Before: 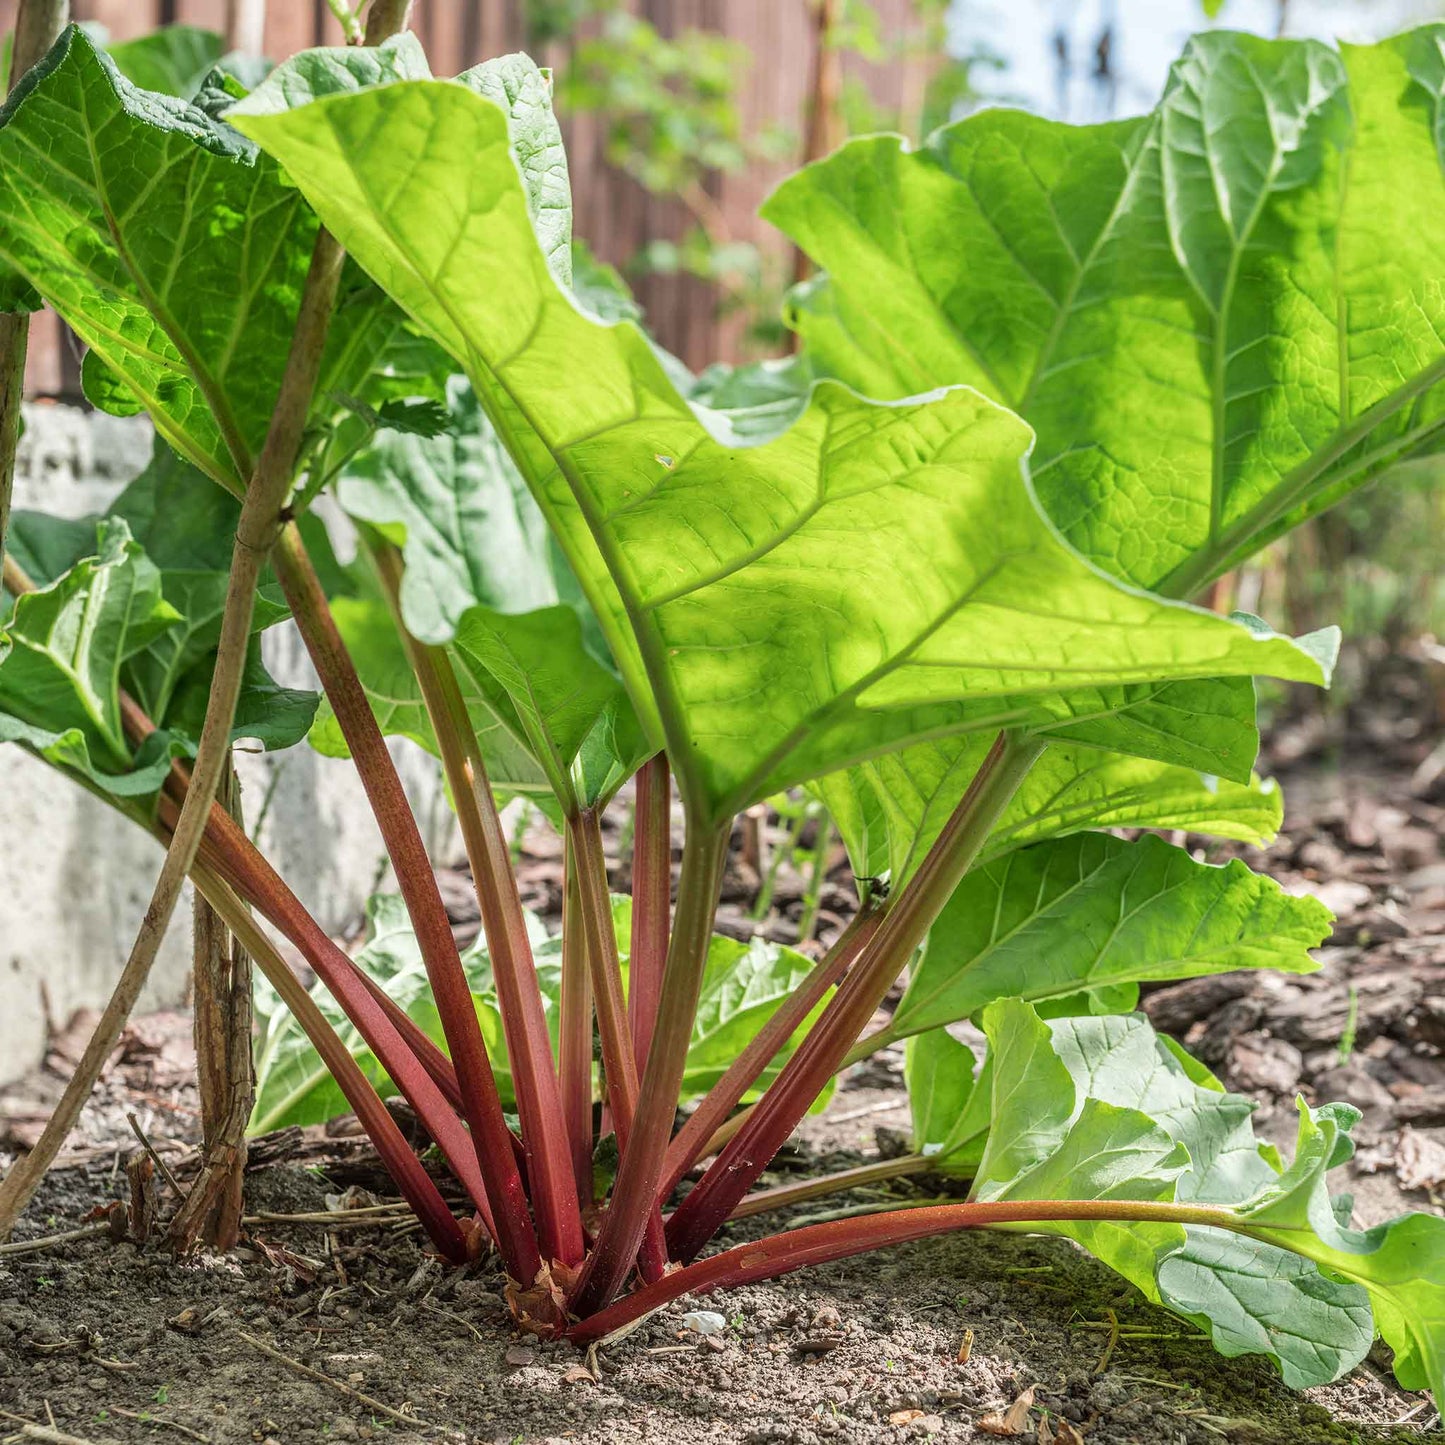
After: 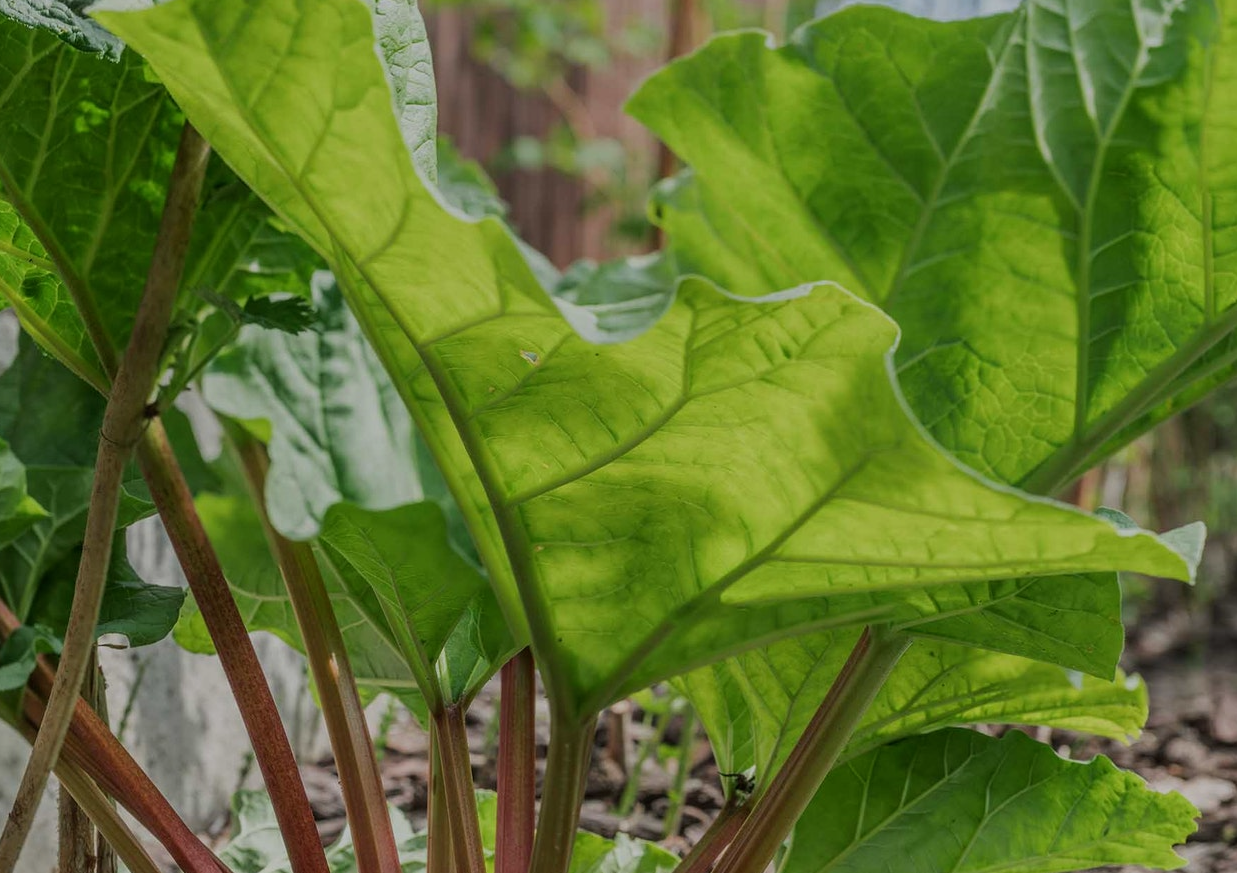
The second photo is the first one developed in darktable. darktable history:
exposure: exposure -1 EV, compensate highlight preservation false
crop and rotate: left 9.345%, top 7.22%, right 4.982%, bottom 32.331%
